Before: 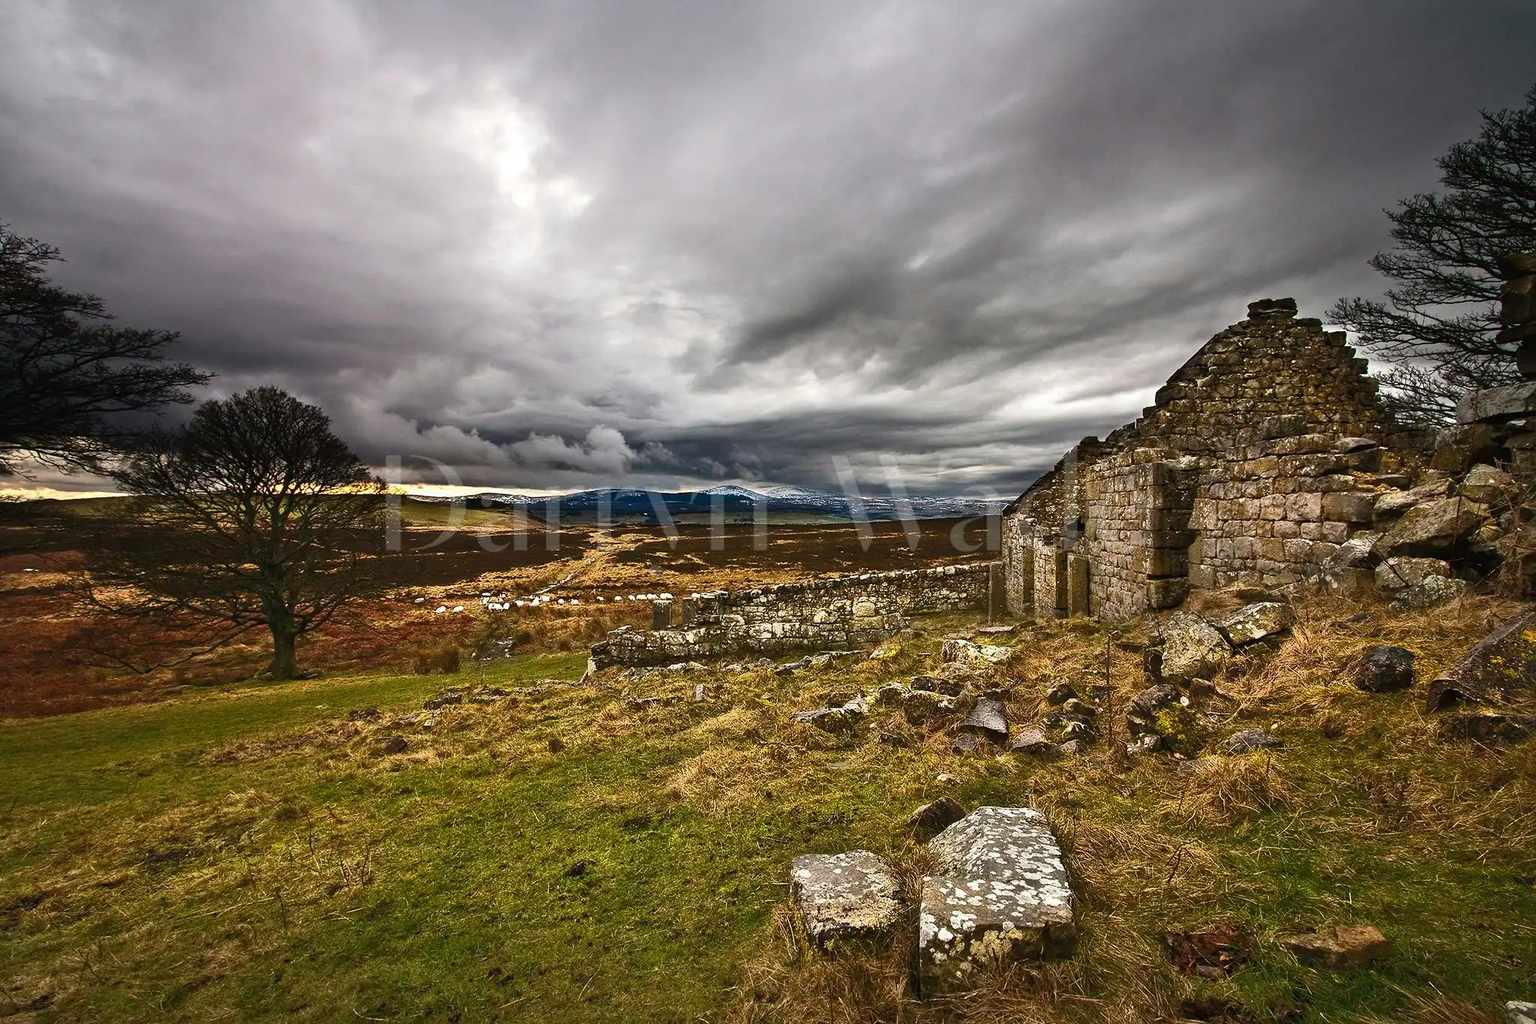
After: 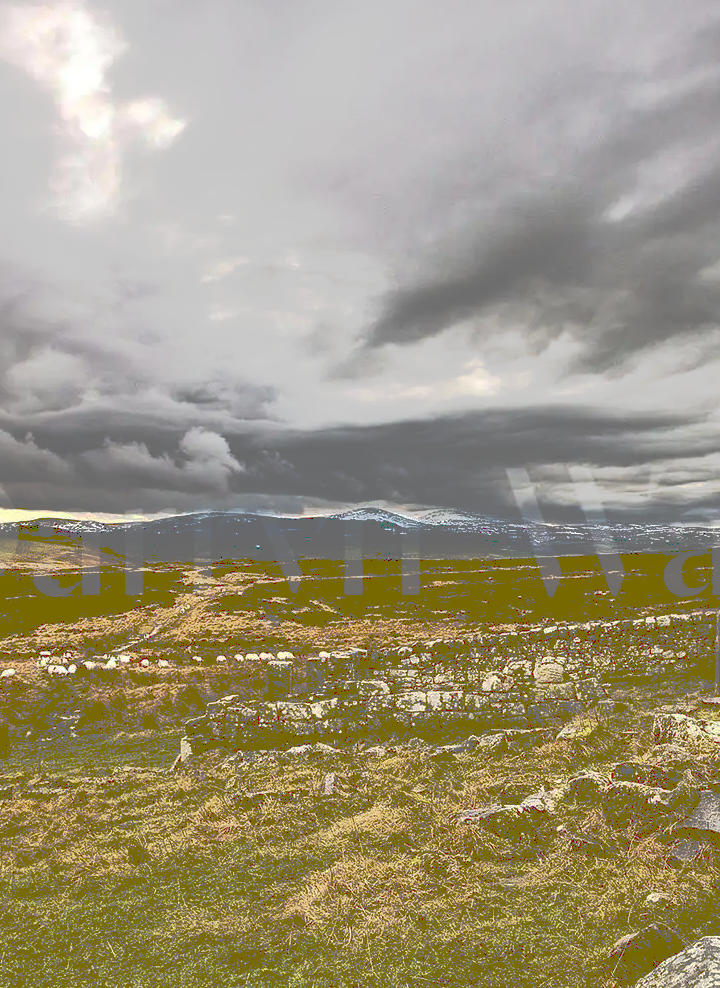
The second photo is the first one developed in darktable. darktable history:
tone curve: curves: ch0 [(0, 0) (0.003, 0.437) (0.011, 0.438) (0.025, 0.441) (0.044, 0.441) (0.069, 0.441) (0.1, 0.444) (0.136, 0.447) (0.177, 0.452) (0.224, 0.457) (0.277, 0.466) (0.335, 0.485) (0.399, 0.514) (0.468, 0.558) (0.543, 0.616) (0.623, 0.686) (0.709, 0.76) (0.801, 0.803) (0.898, 0.825) (1, 1)], preserve colors none
contrast brightness saturation: contrast 0.19, brightness -0.11, saturation 0.21
crop and rotate: left 29.476%, top 10.214%, right 35.32%, bottom 17.333%
